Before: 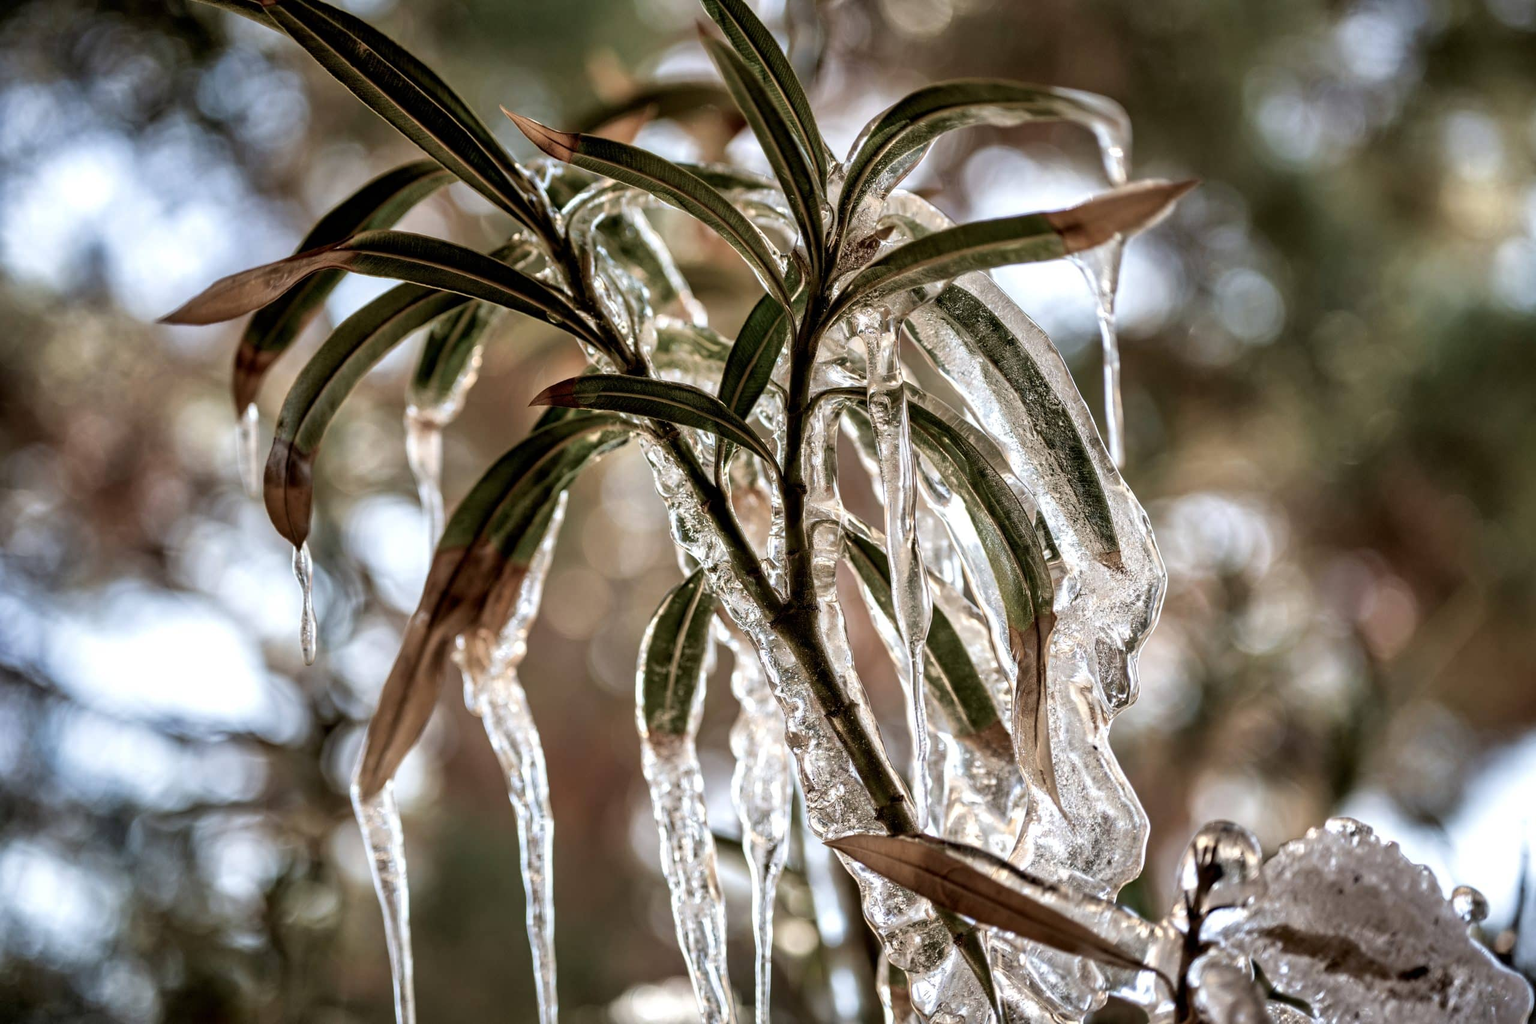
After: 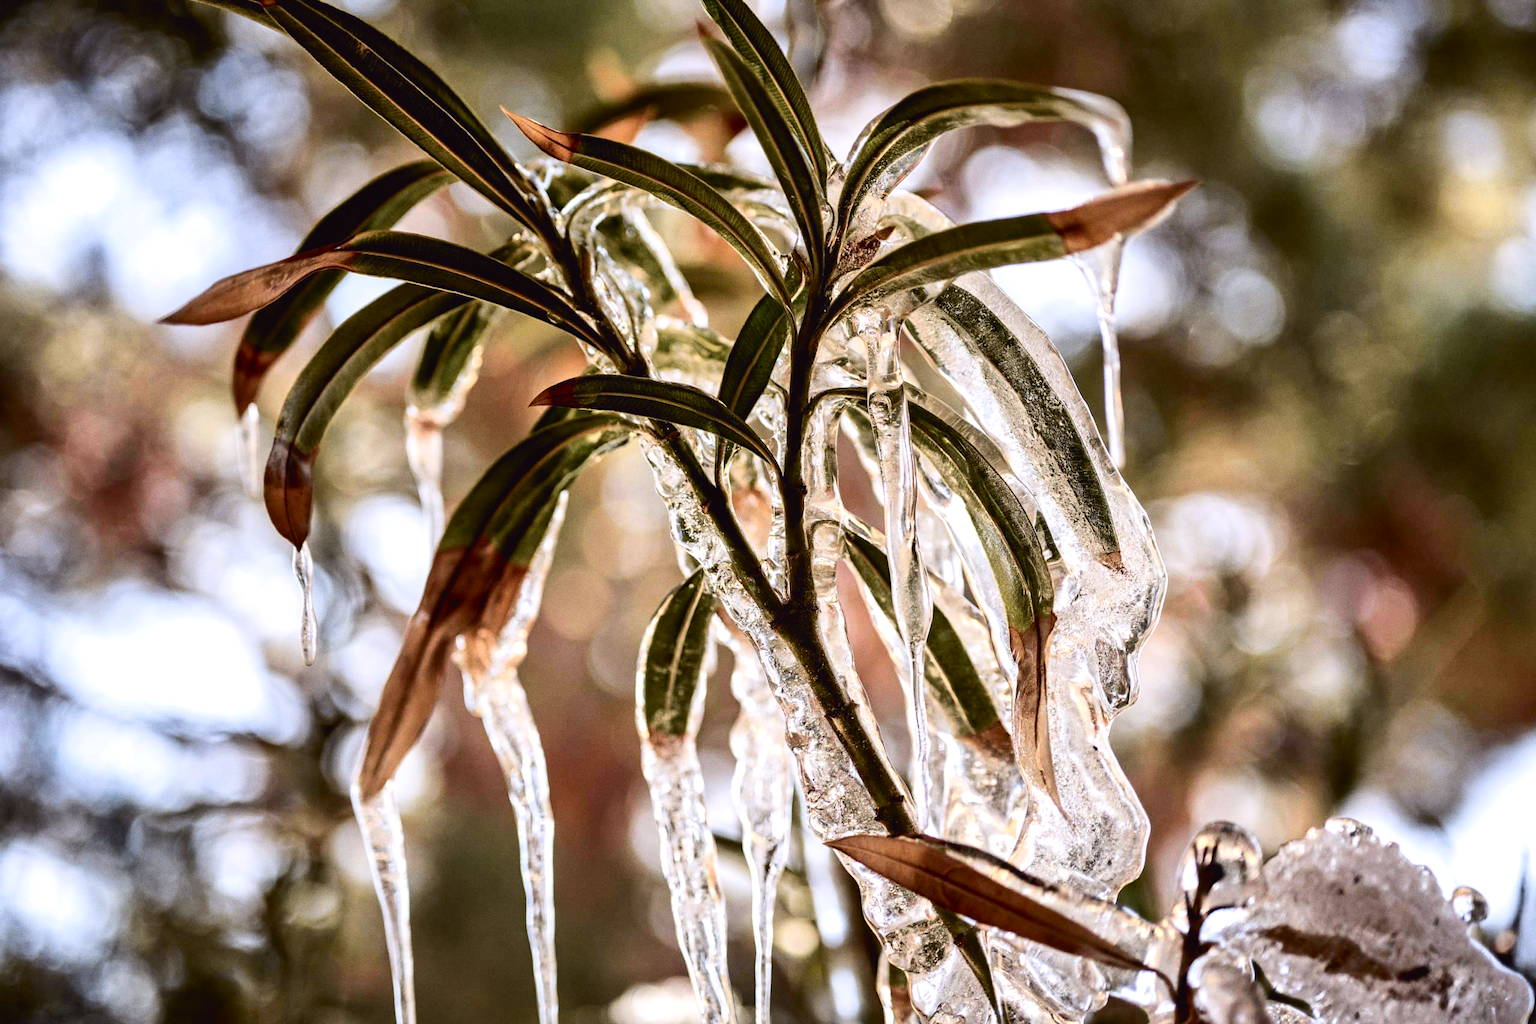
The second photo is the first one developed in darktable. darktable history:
shadows and highlights: shadows 12, white point adjustment 1.2, highlights -0.36, soften with gaussian
tone curve: curves: ch0 [(0, 0.023) (0.103, 0.087) (0.295, 0.297) (0.445, 0.531) (0.553, 0.665) (0.735, 0.843) (0.994, 1)]; ch1 [(0, 0) (0.414, 0.395) (0.447, 0.447) (0.485, 0.5) (0.512, 0.524) (0.542, 0.581) (0.581, 0.632) (0.646, 0.715) (1, 1)]; ch2 [(0, 0) (0.369, 0.388) (0.449, 0.431) (0.478, 0.471) (0.516, 0.517) (0.579, 0.624) (0.674, 0.775) (1, 1)], color space Lab, independent channels, preserve colors none
grain: coarseness 0.09 ISO
